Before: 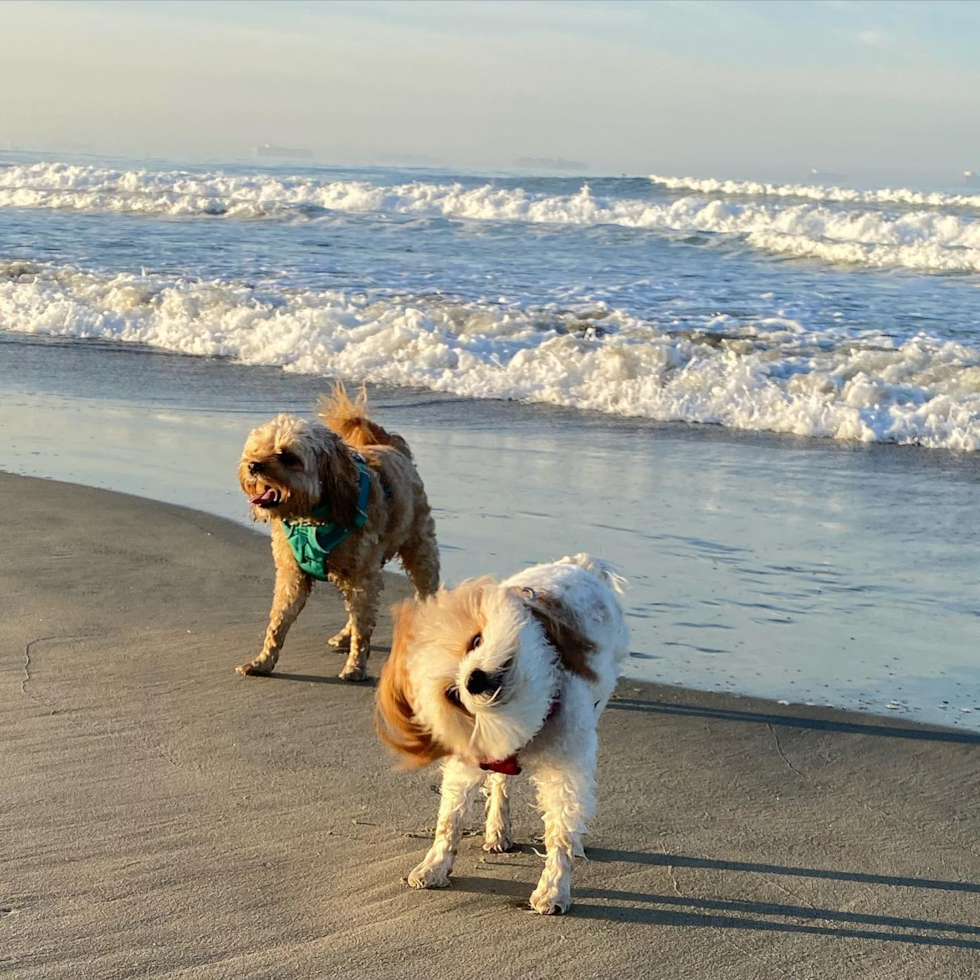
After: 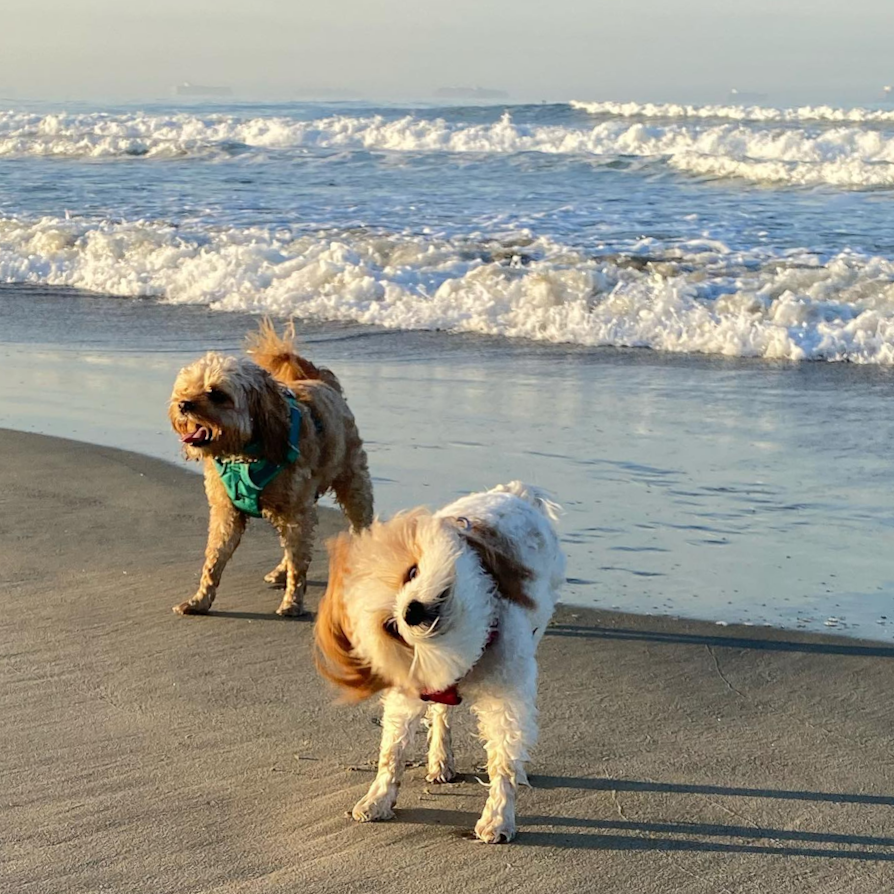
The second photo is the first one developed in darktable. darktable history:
rgb levels: preserve colors max RGB
crop and rotate: angle 1.96°, left 5.673%, top 5.673%
